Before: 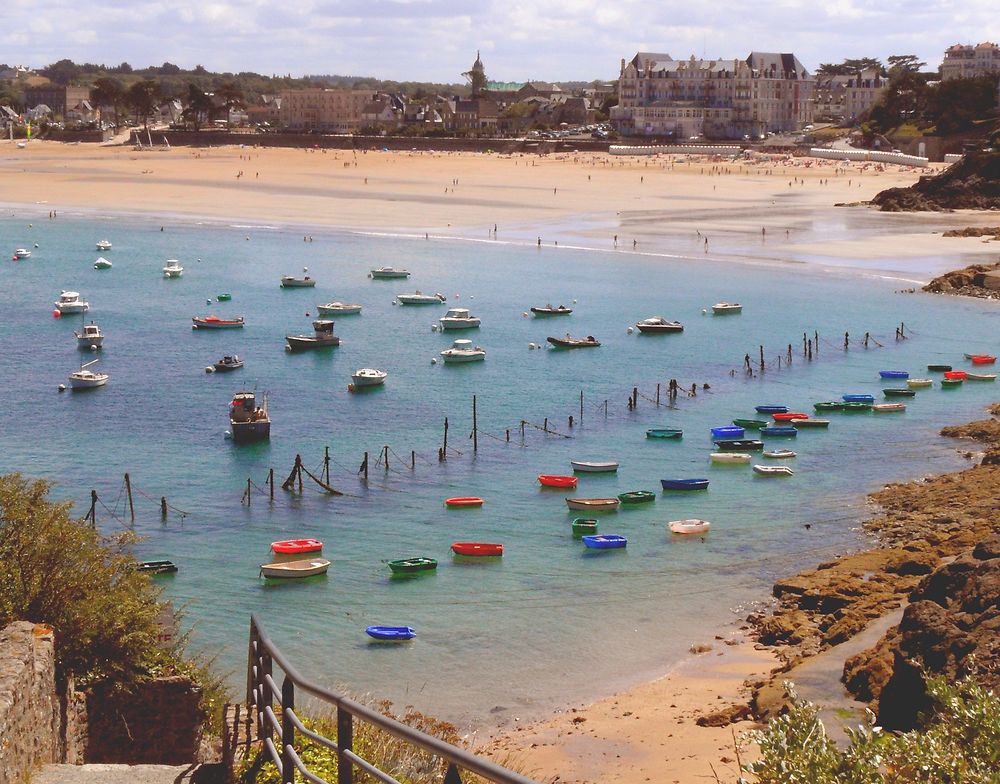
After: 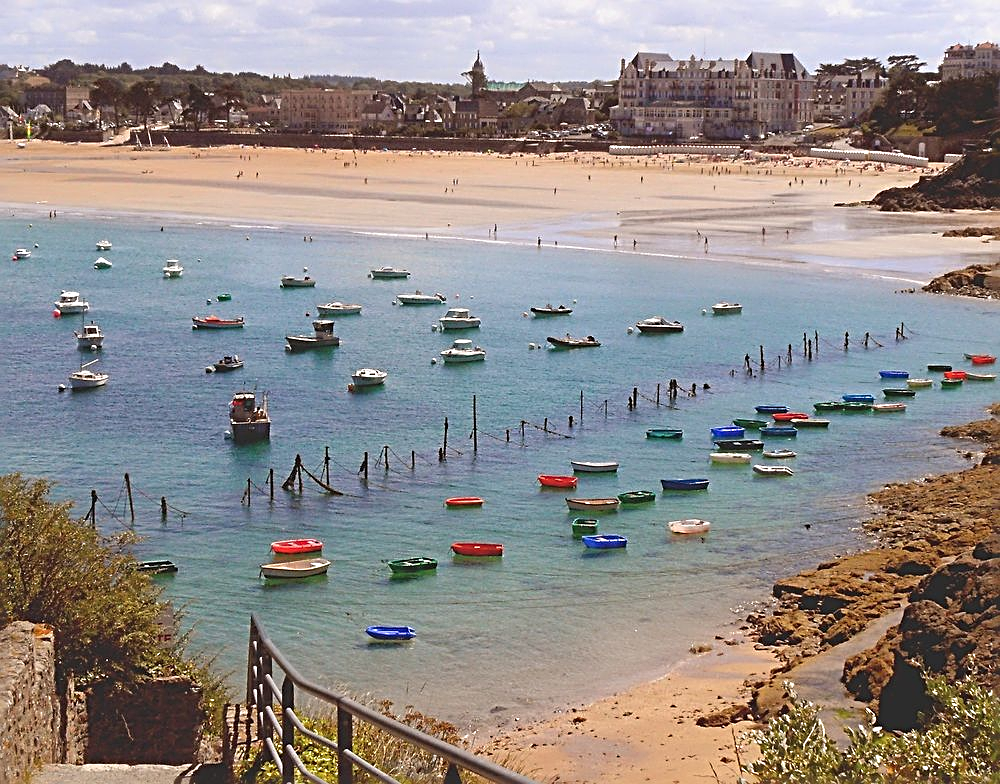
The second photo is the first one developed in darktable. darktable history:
sharpen: radius 3.014, amount 0.77
